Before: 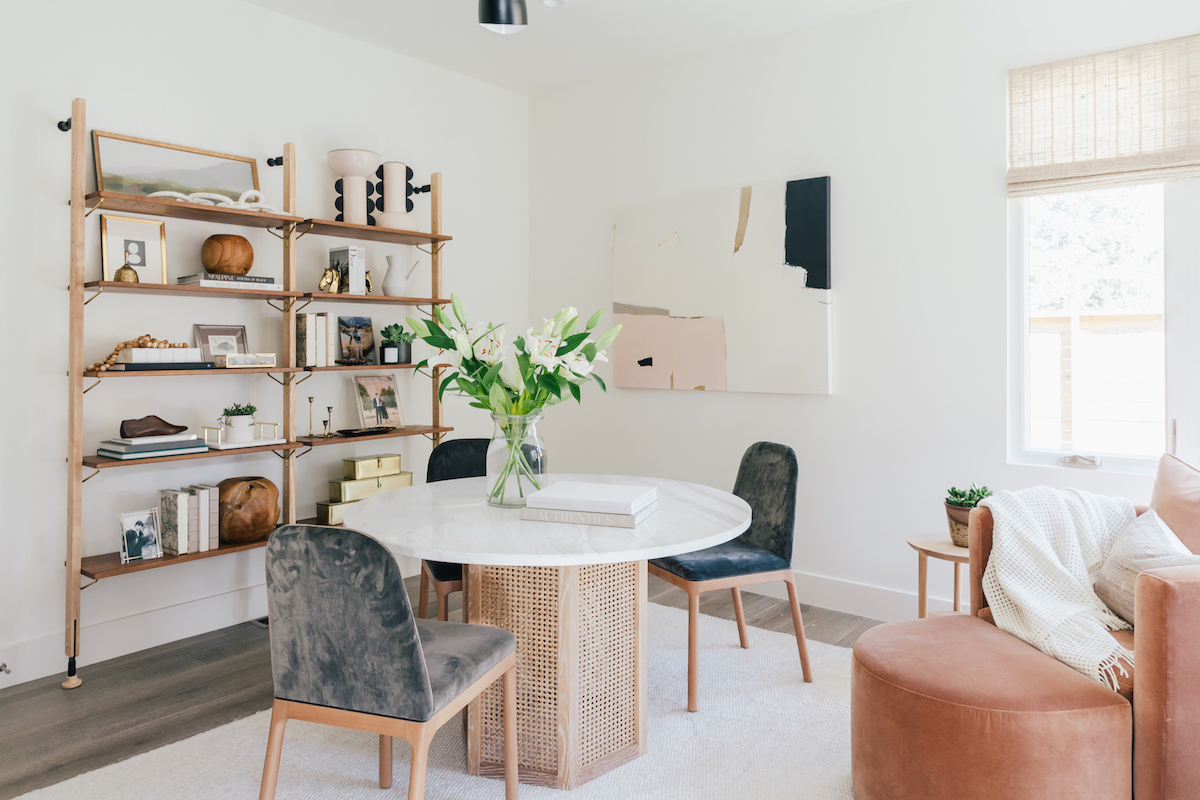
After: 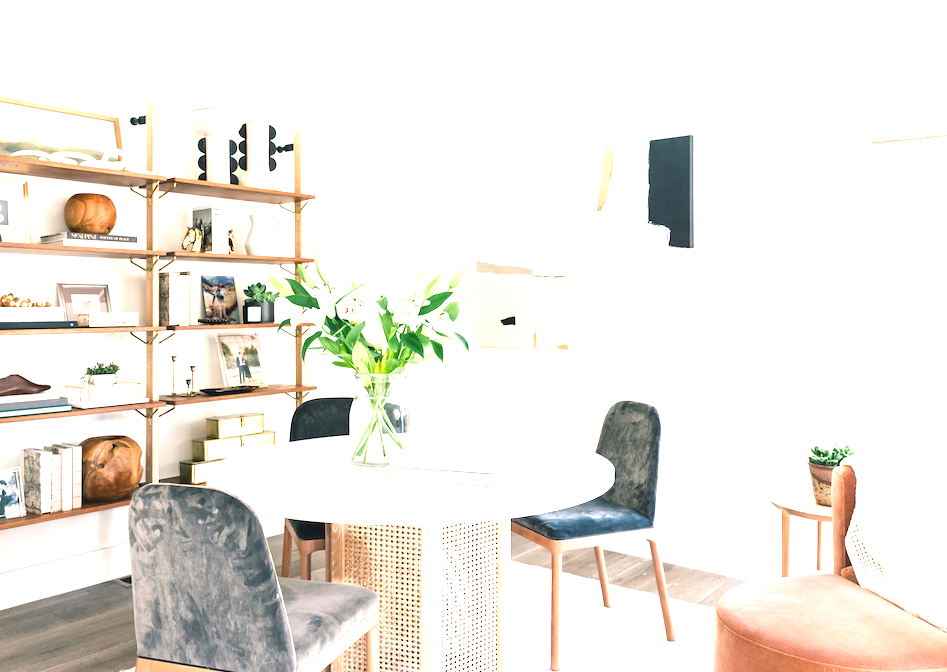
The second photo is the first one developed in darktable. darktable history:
crop: left 11.44%, top 5.193%, right 9.591%, bottom 10.709%
color calibration: x 0.342, y 0.357, temperature 5123.04 K
exposure: black level correction 0, exposure 1.375 EV, compensate exposure bias true, compensate highlight preservation false
